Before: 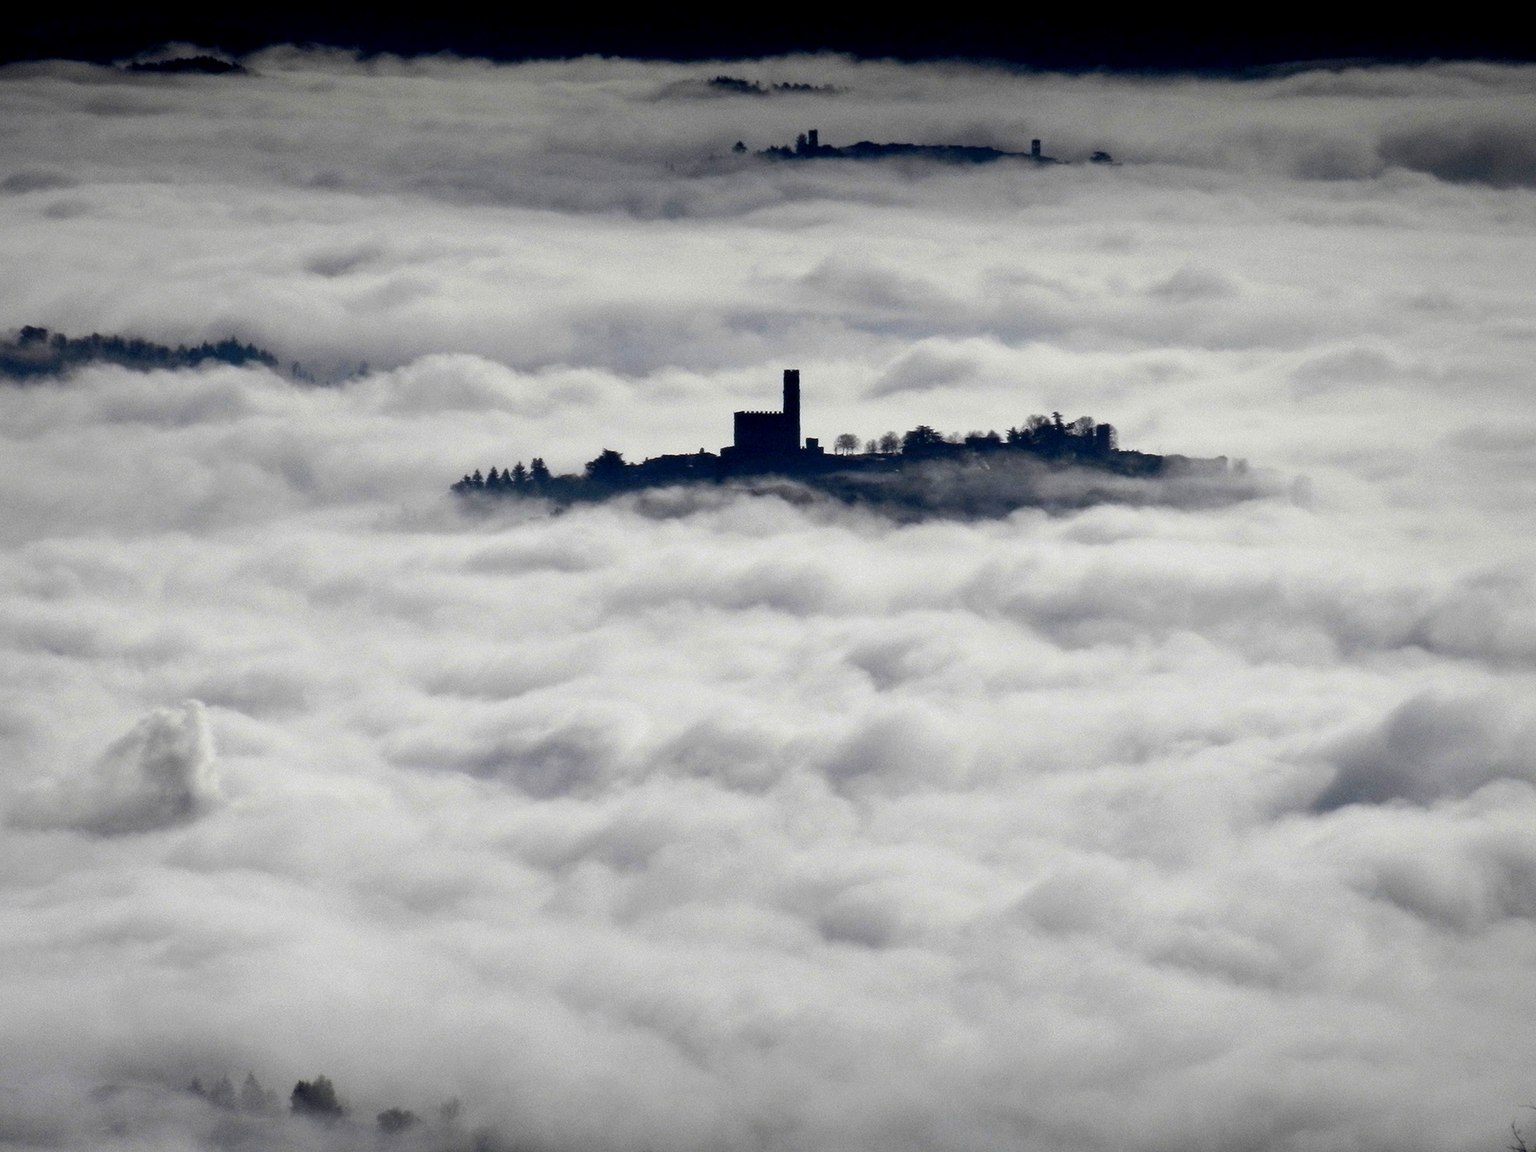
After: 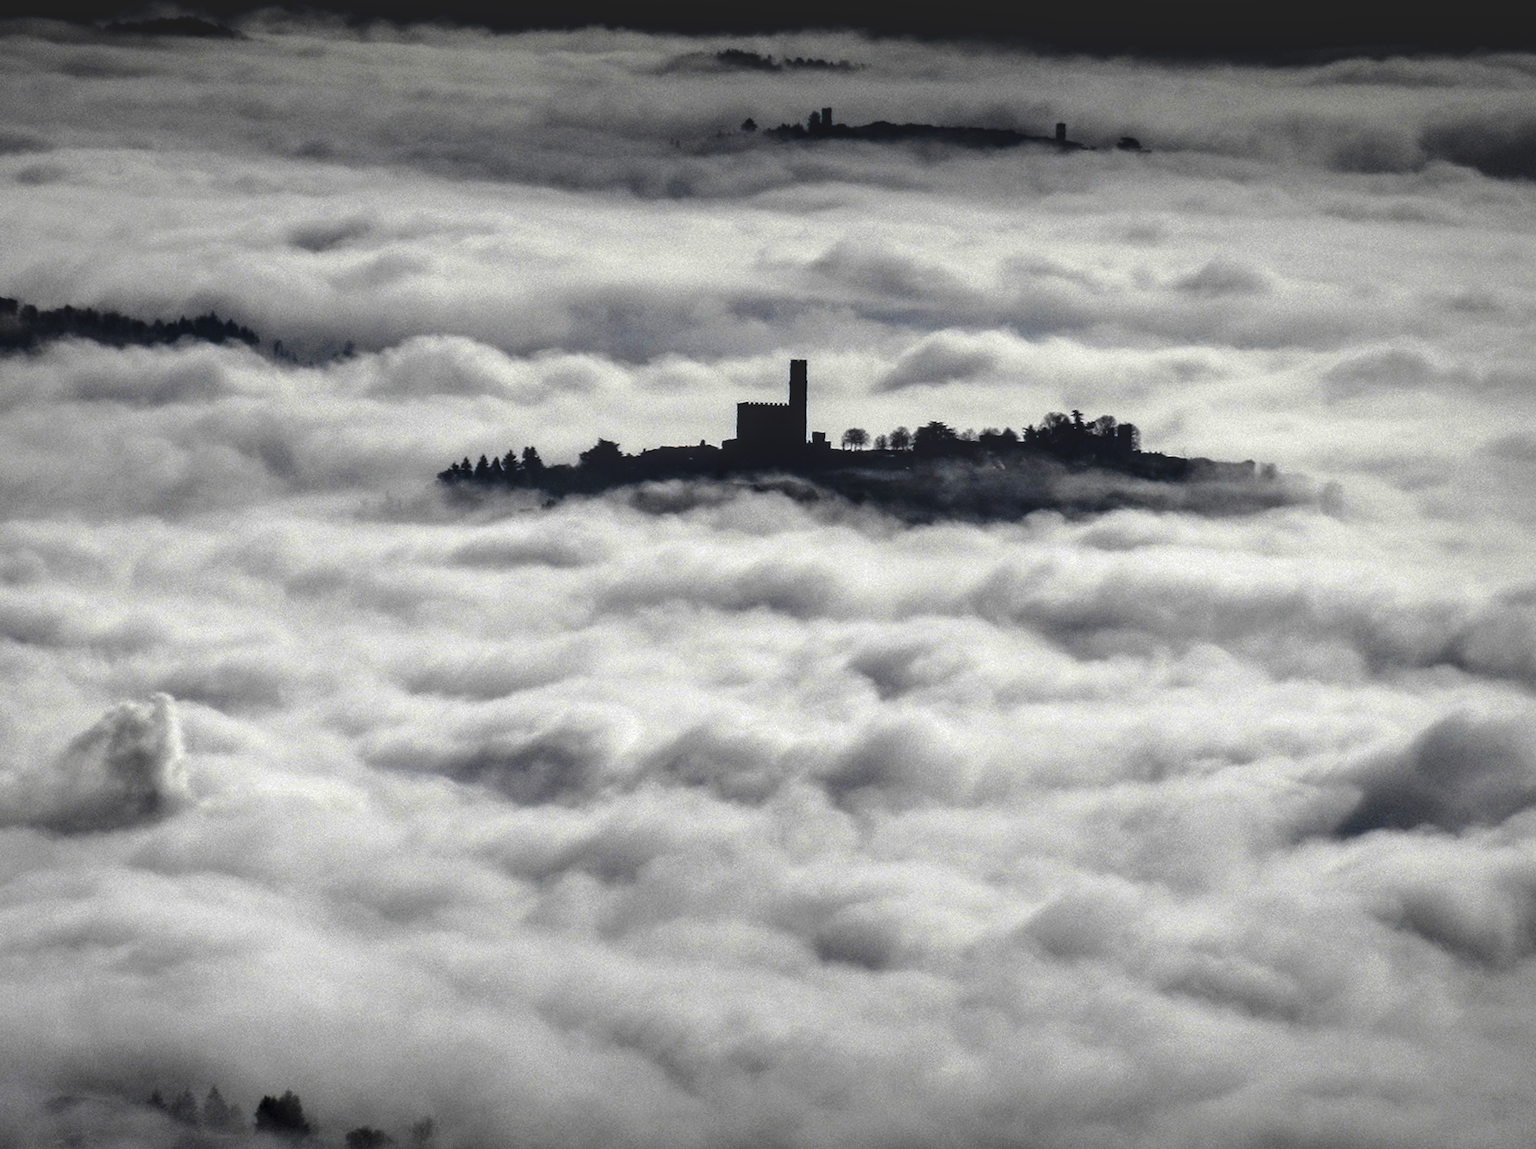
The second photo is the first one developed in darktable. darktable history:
rotate and perspective: rotation -0.45°, automatic cropping original format, crop left 0.008, crop right 0.992, crop top 0.012, crop bottom 0.988
rgb curve: curves: ch0 [(0, 0.186) (0.314, 0.284) (0.775, 0.708) (1, 1)], compensate middle gray true, preserve colors none
crop and rotate: angle -1.69°
local contrast: highlights 65%, shadows 54%, detail 169%, midtone range 0.514
